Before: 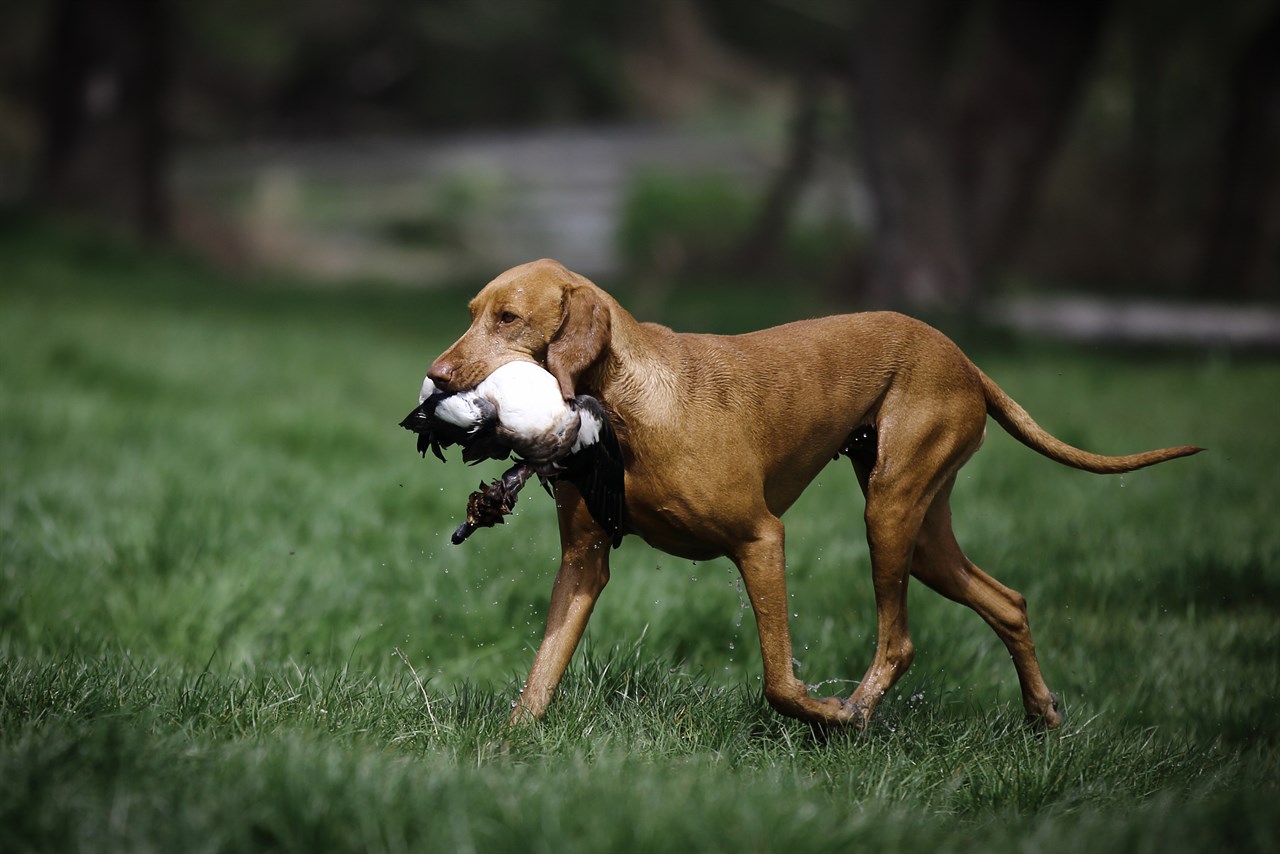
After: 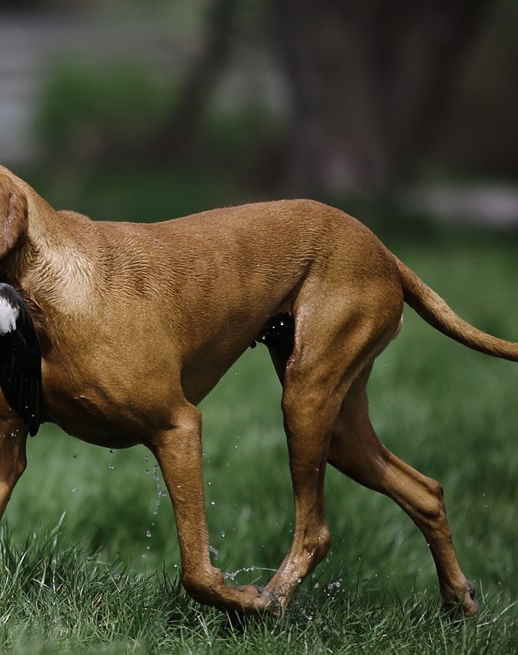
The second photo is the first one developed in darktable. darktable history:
crop: left 45.552%, top 13.168%, right 13.964%, bottom 10.084%
